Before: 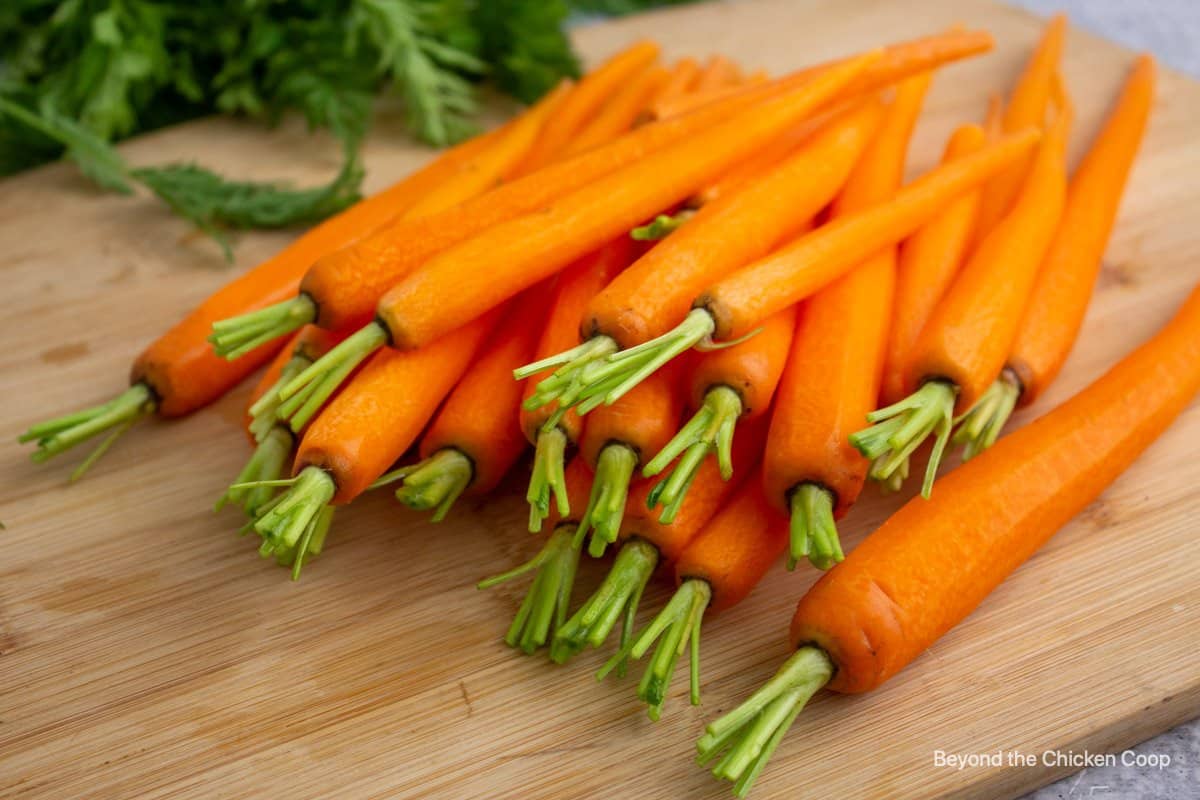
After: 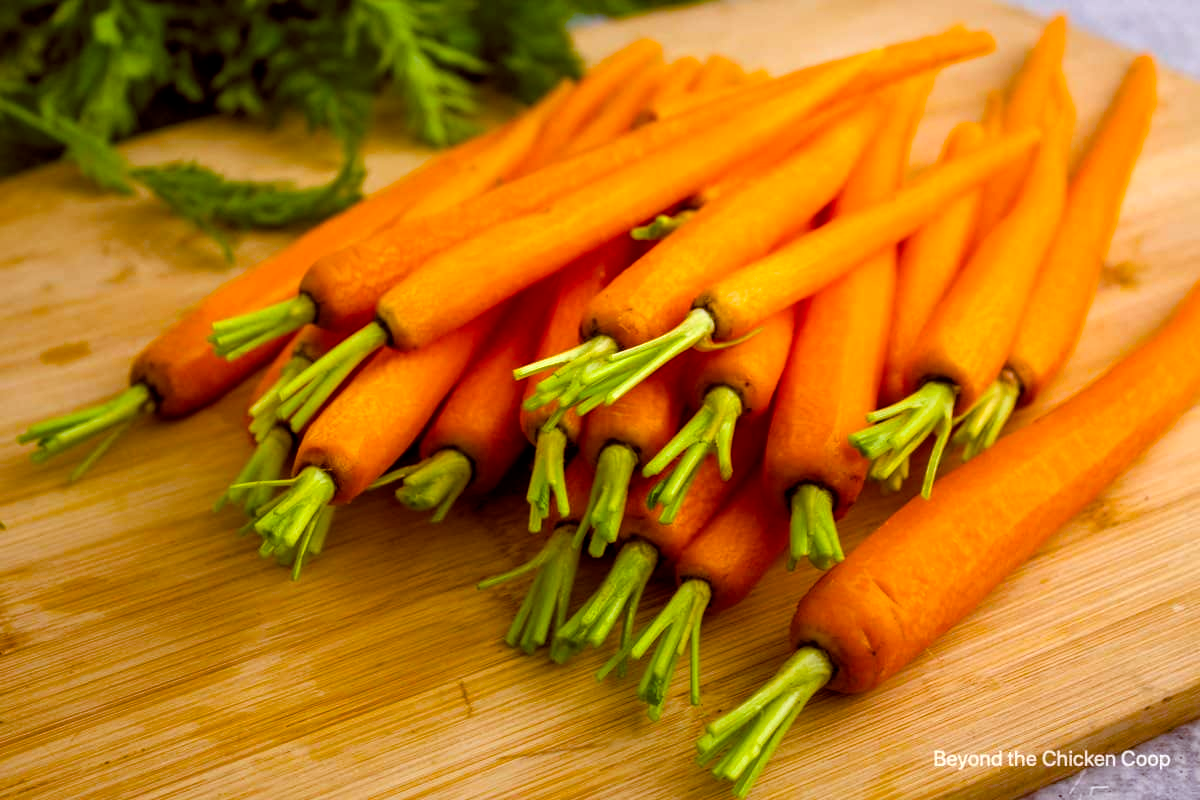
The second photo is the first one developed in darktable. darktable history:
color balance rgb: shadows lift › luminance 0.804%, shadows lift › chroma 0.433%, shadows lift › hue 22.82°, global offset › chroma 0.392%, global offset › hue 35.27°, linear chroma grading › global chroma 14.411%, perceptual saturation grading › global saturation 35.051%, perceptual saturation grading › highlights -25.69%, perceptual saturation grading › shadows 49.408%, contrast 15.534%
